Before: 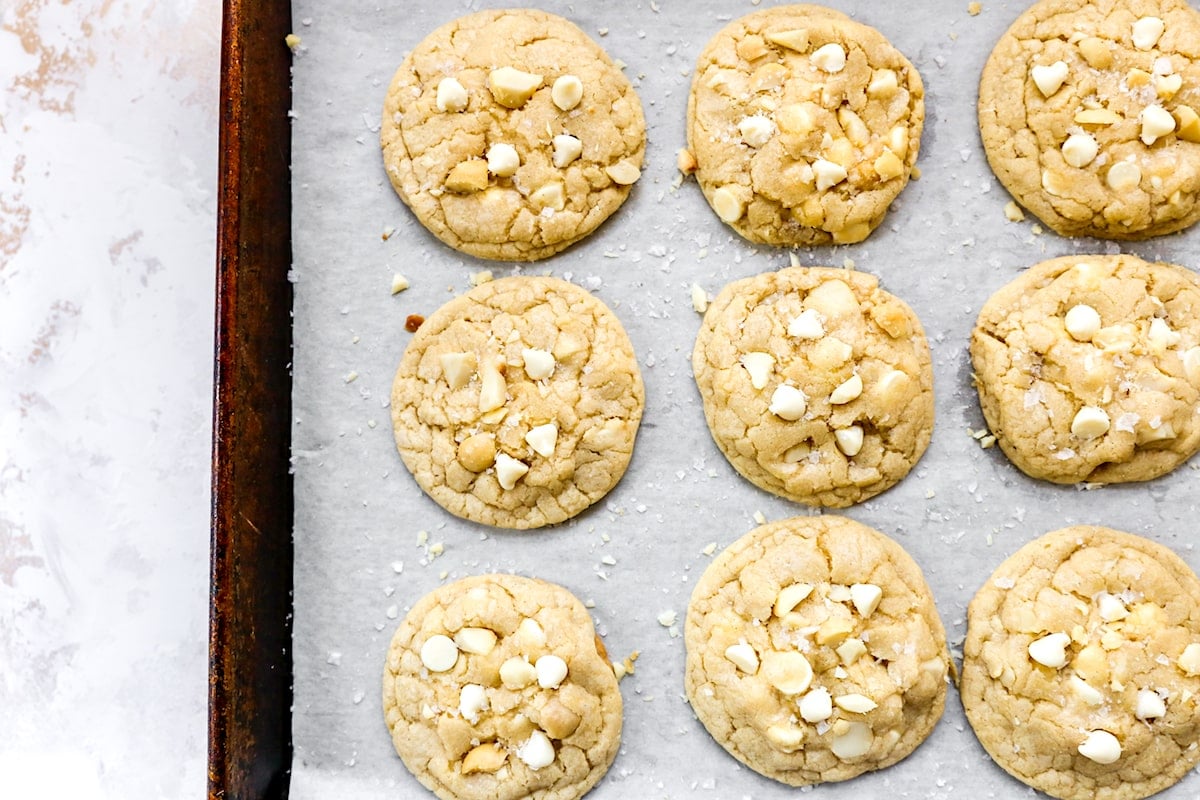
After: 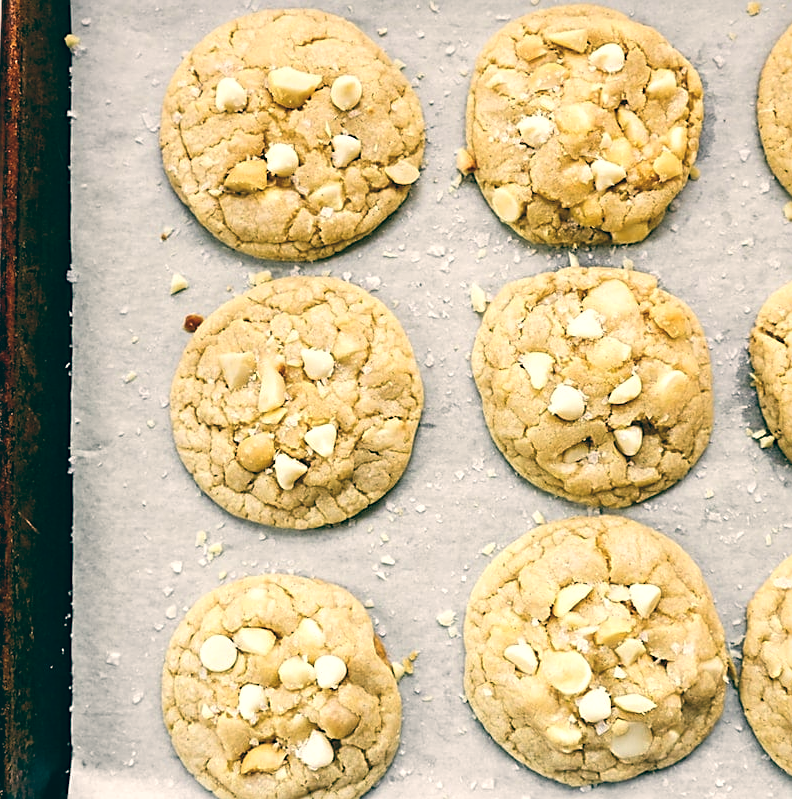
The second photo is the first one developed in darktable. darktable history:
sharpen: radius 1.967
exposure: exposure -0.01 EV, compensate highlight preservation false
crop and rotate: left 18.442%, right 15.508%
color balance: lift [1.005, 0.99, 1.007, 1.01], gamma [1, 0.979, 1.011, 1.021], gain [0.923, 1.098, 1.025, 0.902], input saturation 90.45%, contrast 7.73%, output saturation 105.91%
